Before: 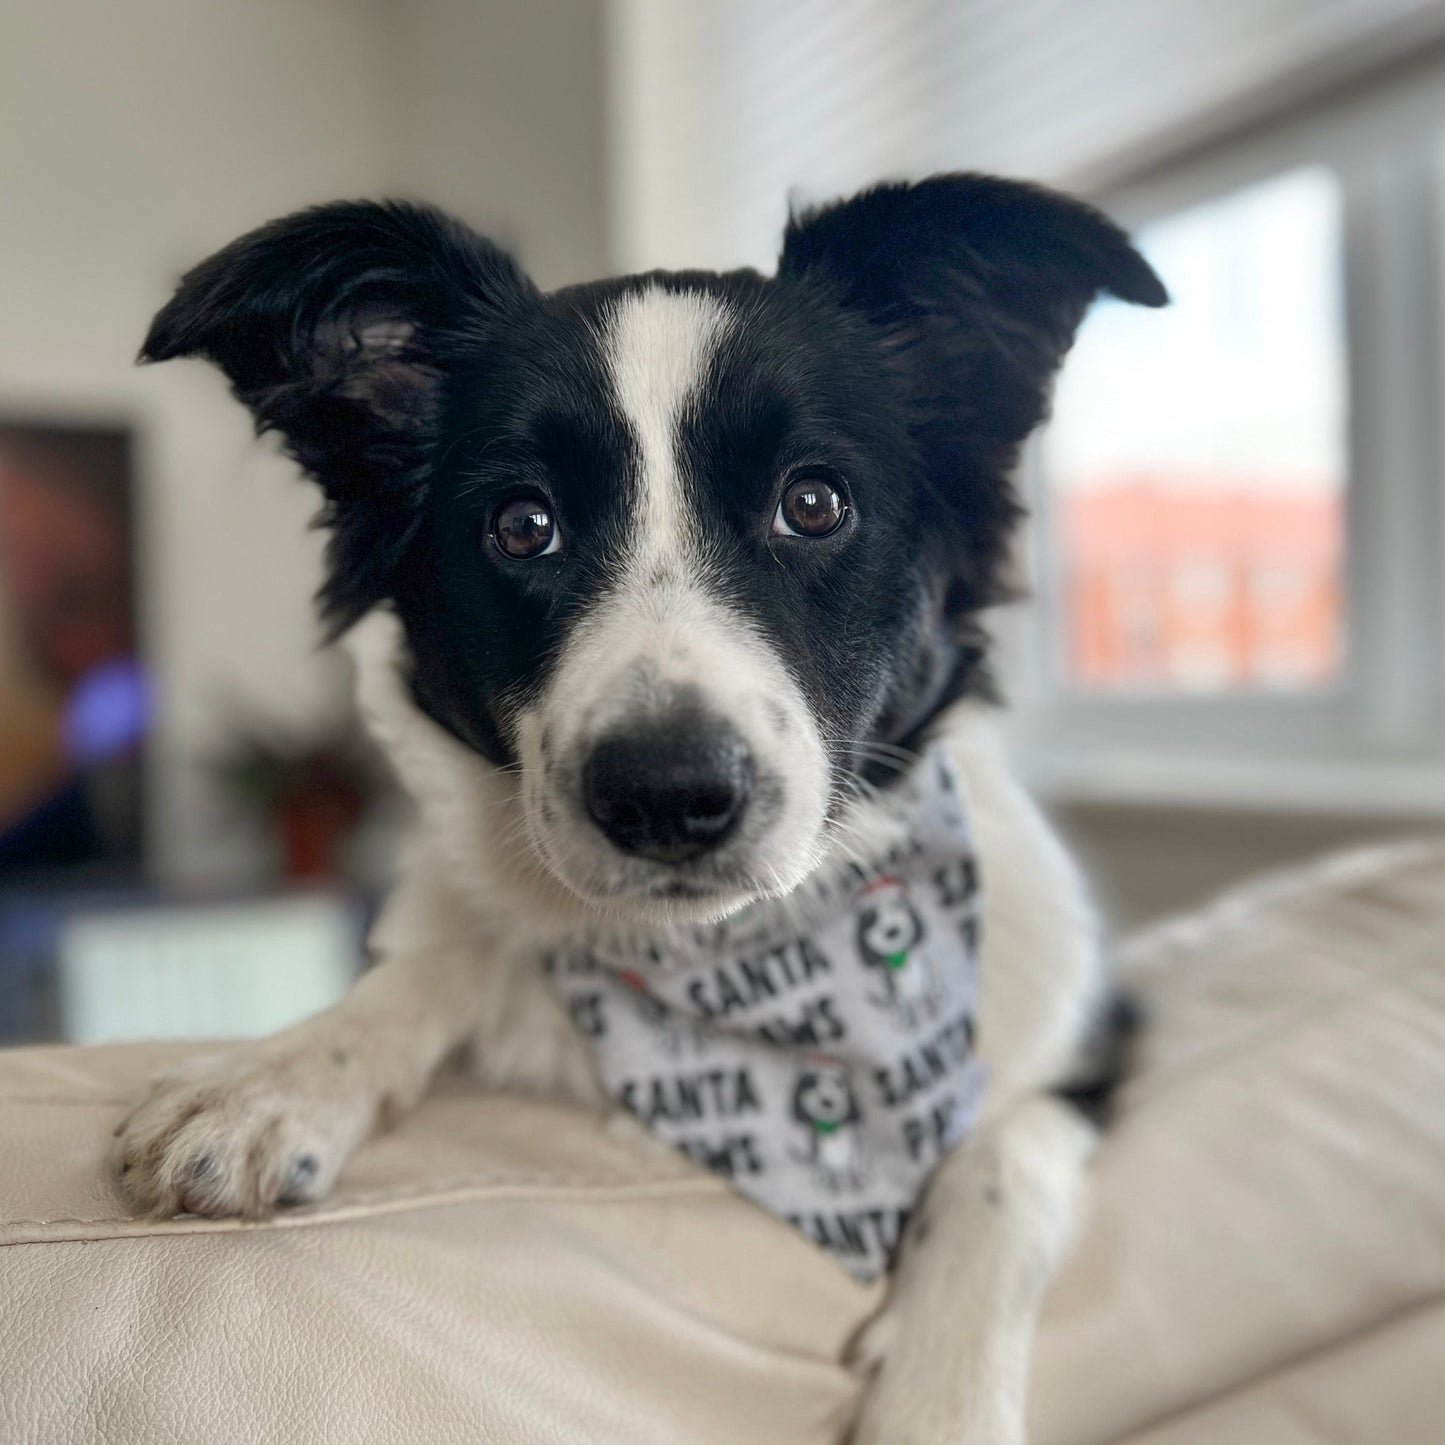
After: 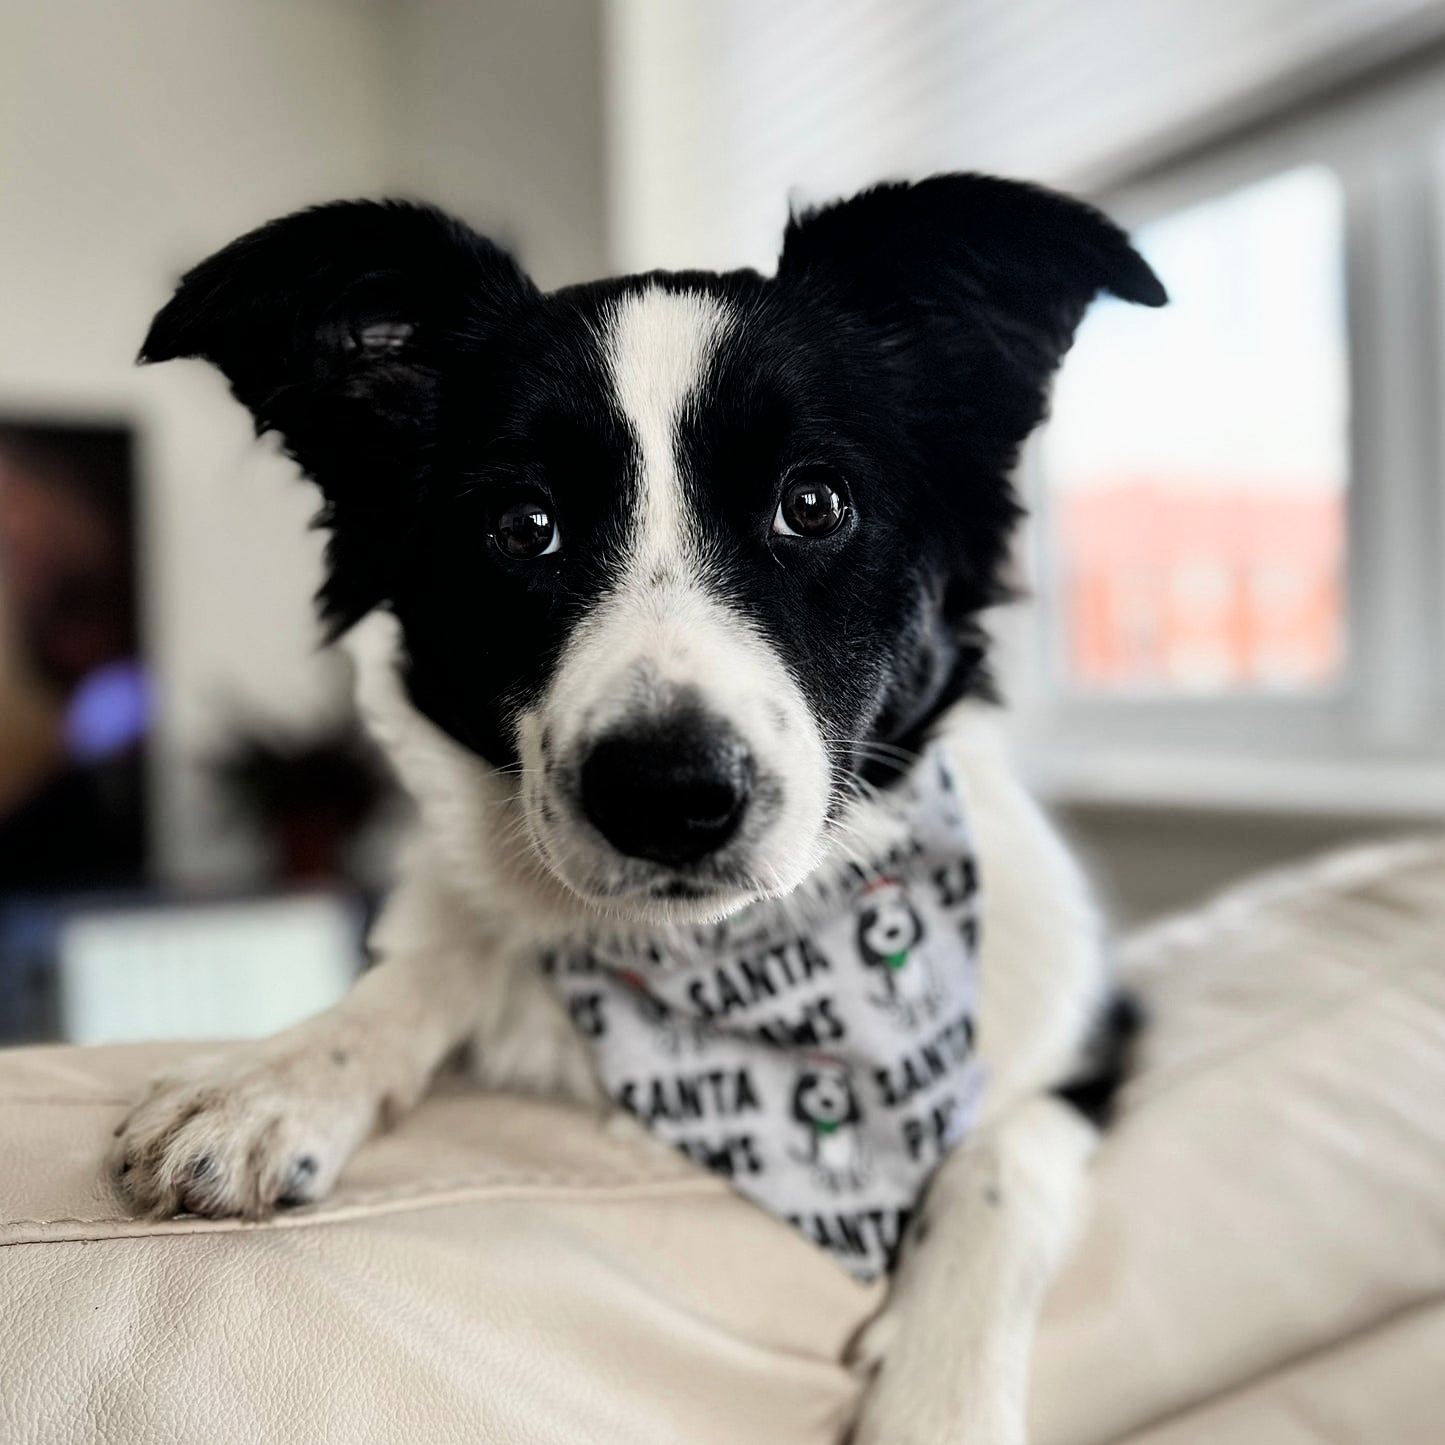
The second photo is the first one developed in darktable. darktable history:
filmic rgb: black relative exposure -5.42 EV, white relative exposure 2.85 EV, dynamic range scaling -37.73%, hardness 4, contrast 1.605, highlights saturation mix -0.93%
sharpen: amount 0.2
